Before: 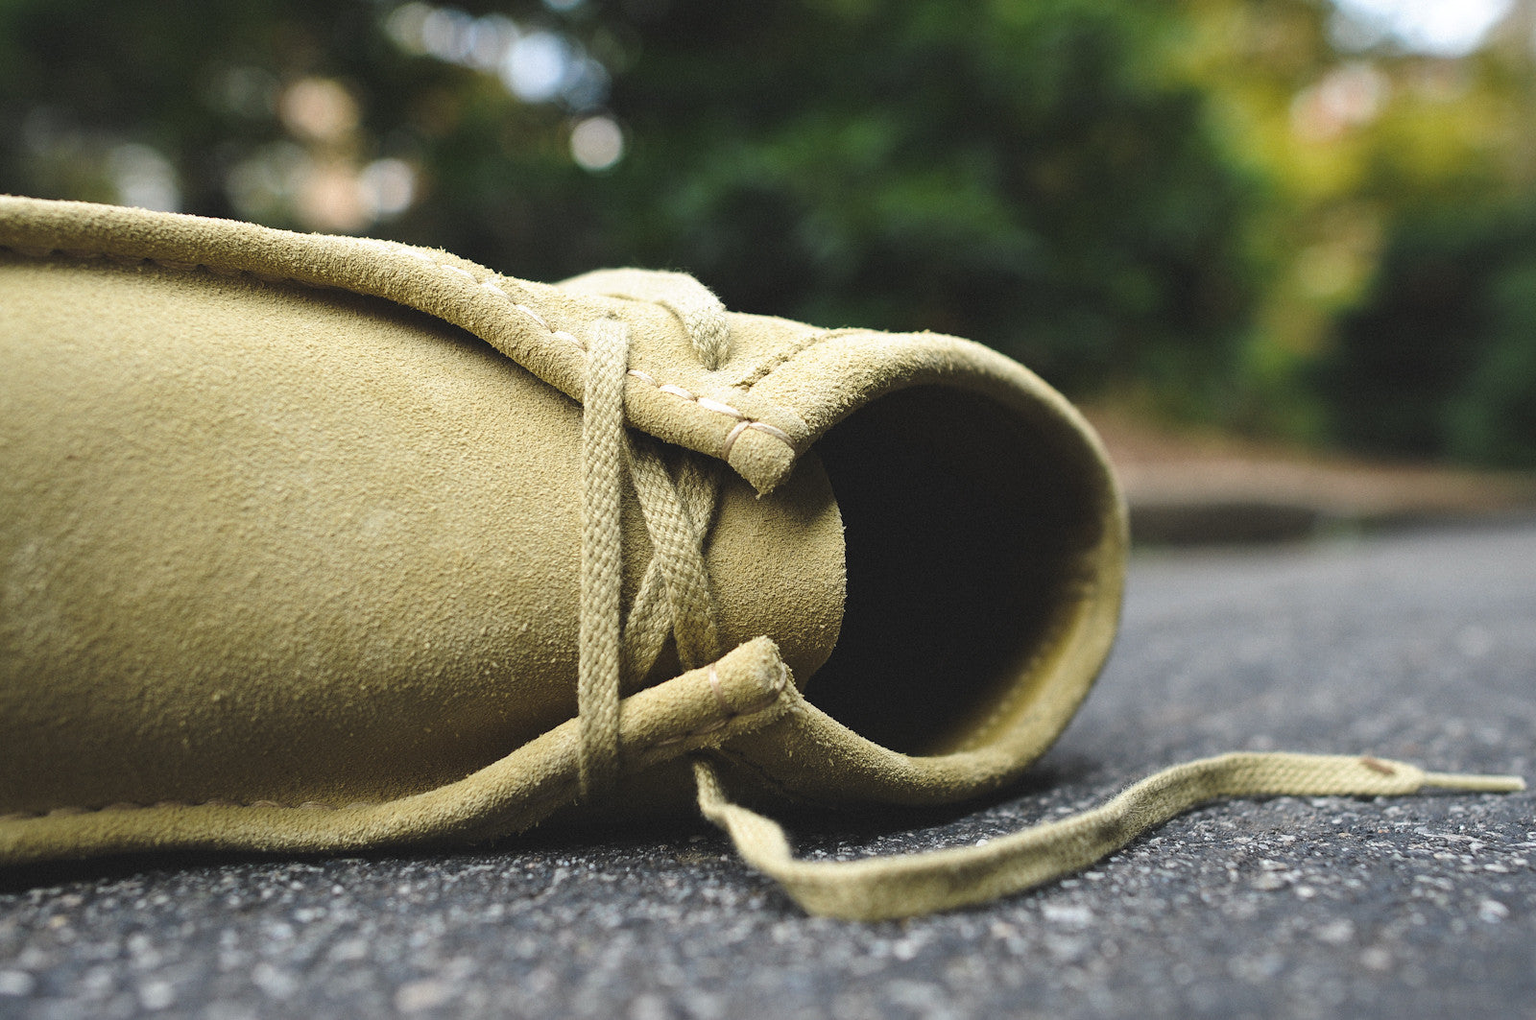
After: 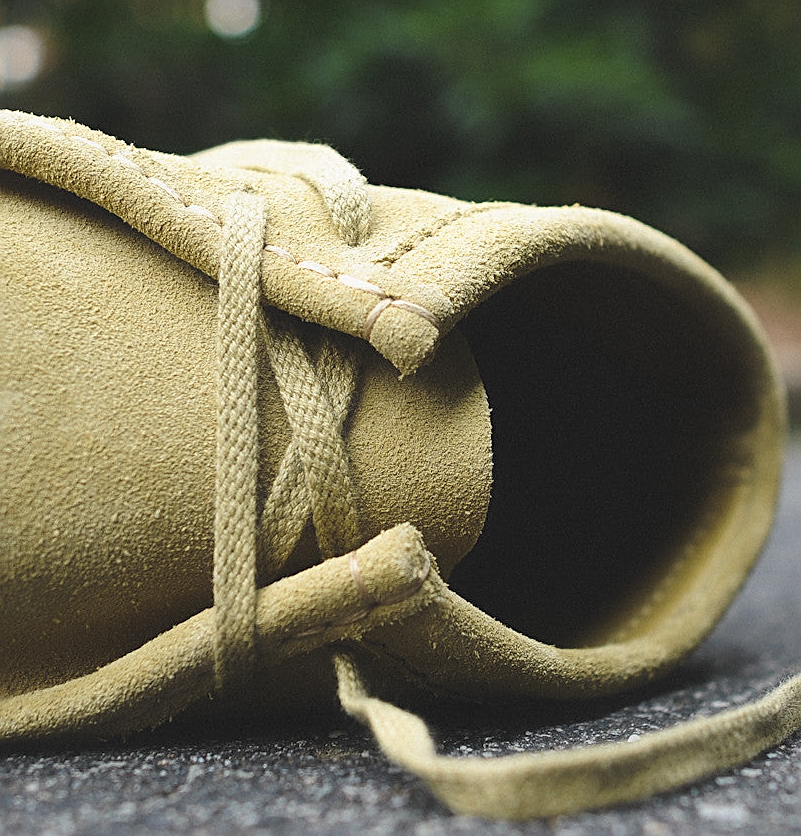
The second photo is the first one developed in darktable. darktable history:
crop and rotate: angle 0.02°, left 24.324%, top 13.233%, right 25.548%, bottom 8.07%
shadows and highlights: shadows 25.49, highlights -48.32, soften with gaussian
contrast equalizer: octaves 7, y [[0.5, 0.486, 0.447, 0.446, 0.489, 0.5], [0.5 ×6], [0.5 ×6], [0 ×6], [0 ×6]]
sharpen: on, module defaults
color calibration: illuminant same as pipeline (D50), adaptation none (bypass), x 0.332, y 0.335, temperature 5022.25 K
